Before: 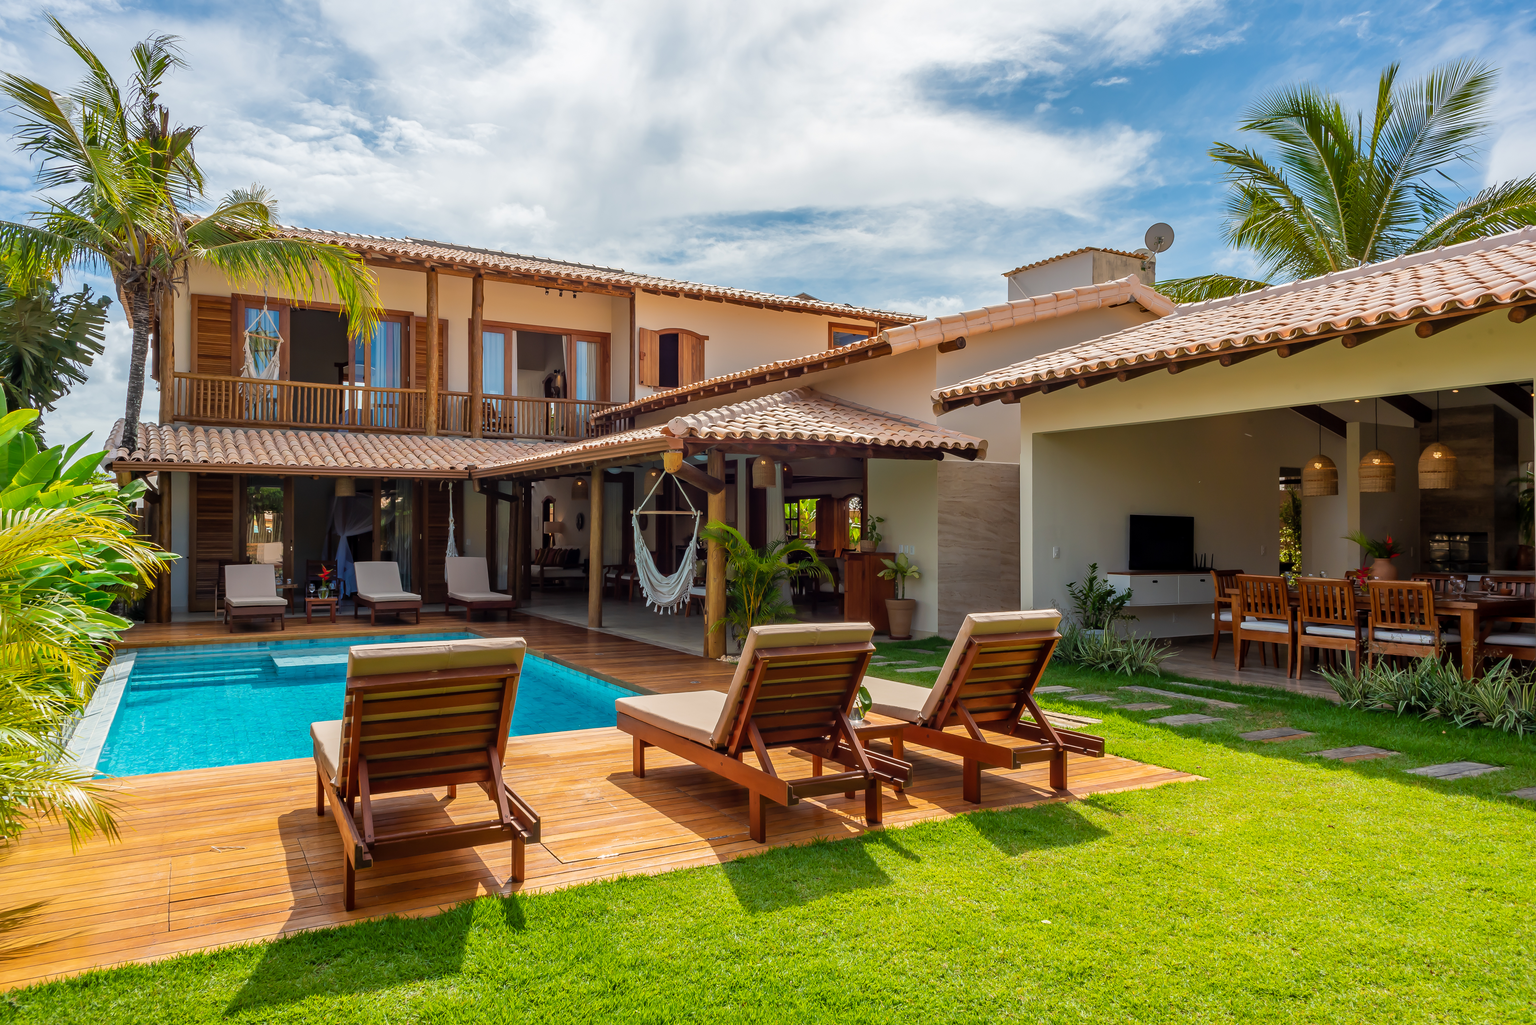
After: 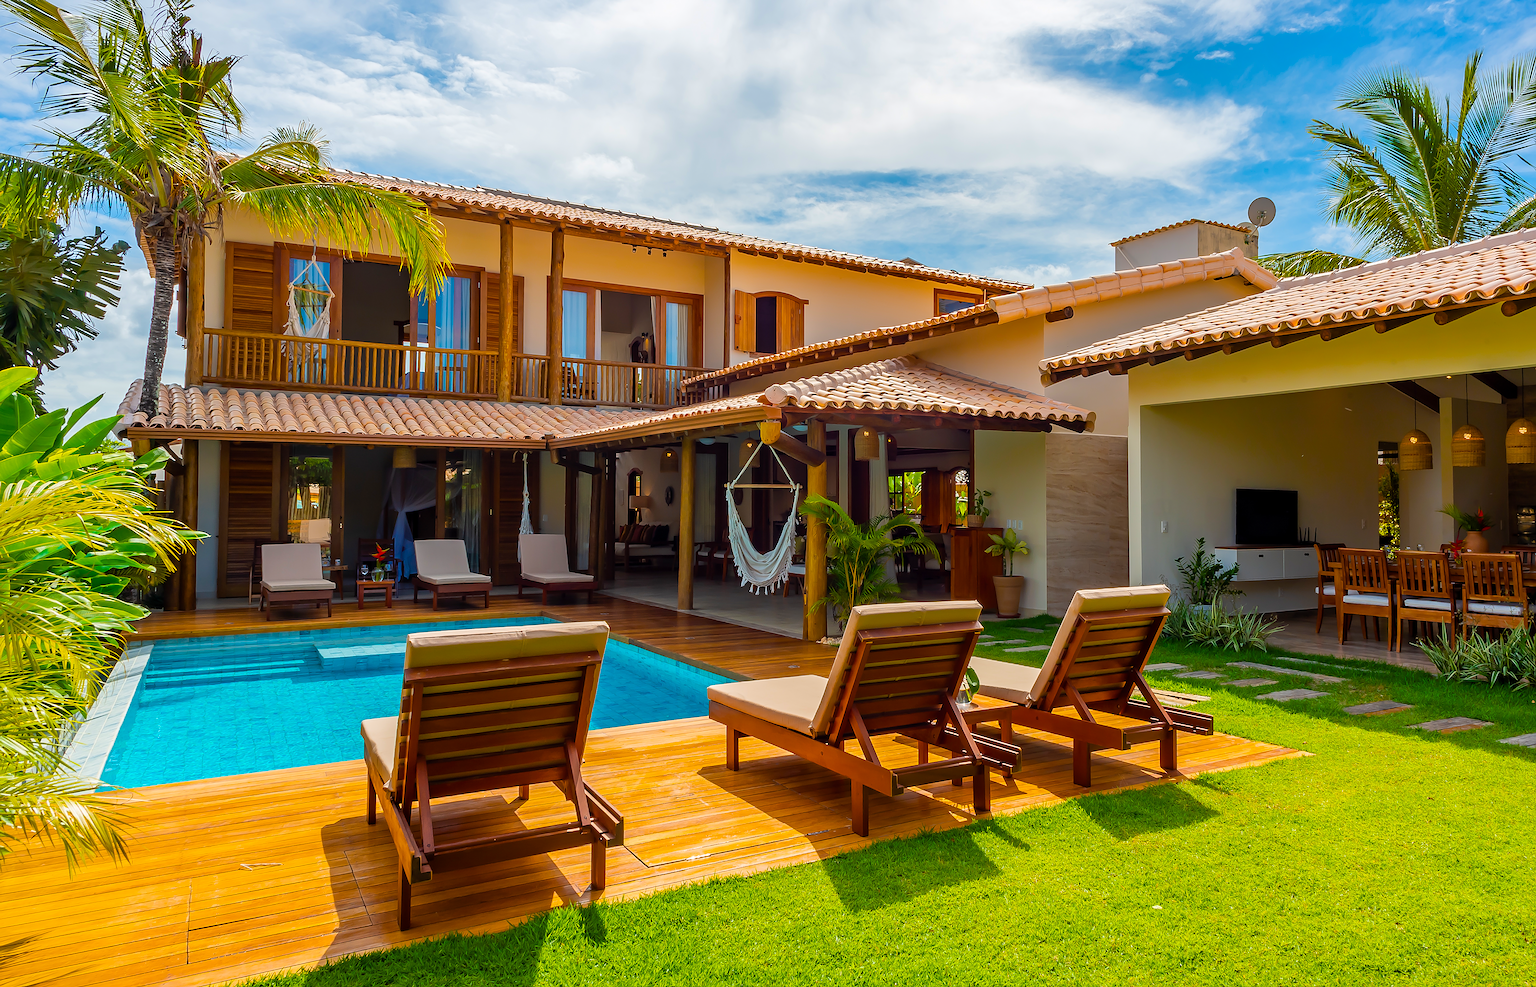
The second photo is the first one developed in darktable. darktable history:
rotate and perspective: rotation -0.013°, lens shift (vertical) -0.027, lens shift (horizontal) 0.178, crop left 0.016, crop right 0.989, crop top 0.082, crop bottom 0.918
crop: right 4.126%, bottom 0.031%
color balance rgb: linear chroma grading › global chroma 15%, perceptual saturation grading › global saturation 30%
sharpen: on, module defaults
exposure: compensate highlight preservation false
